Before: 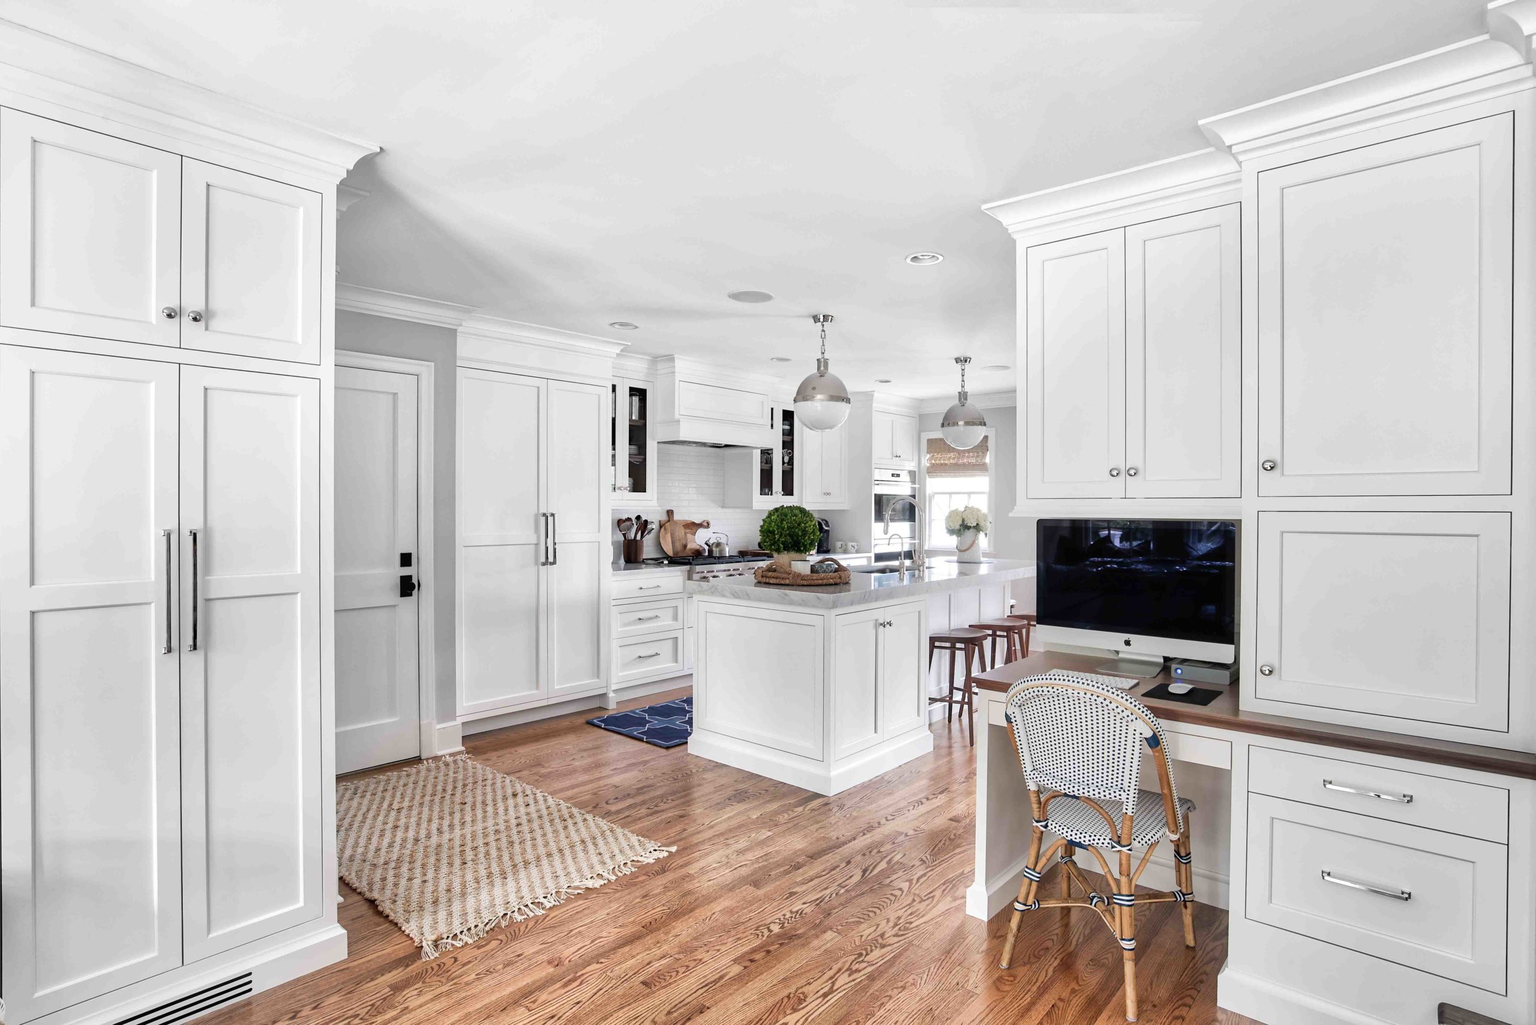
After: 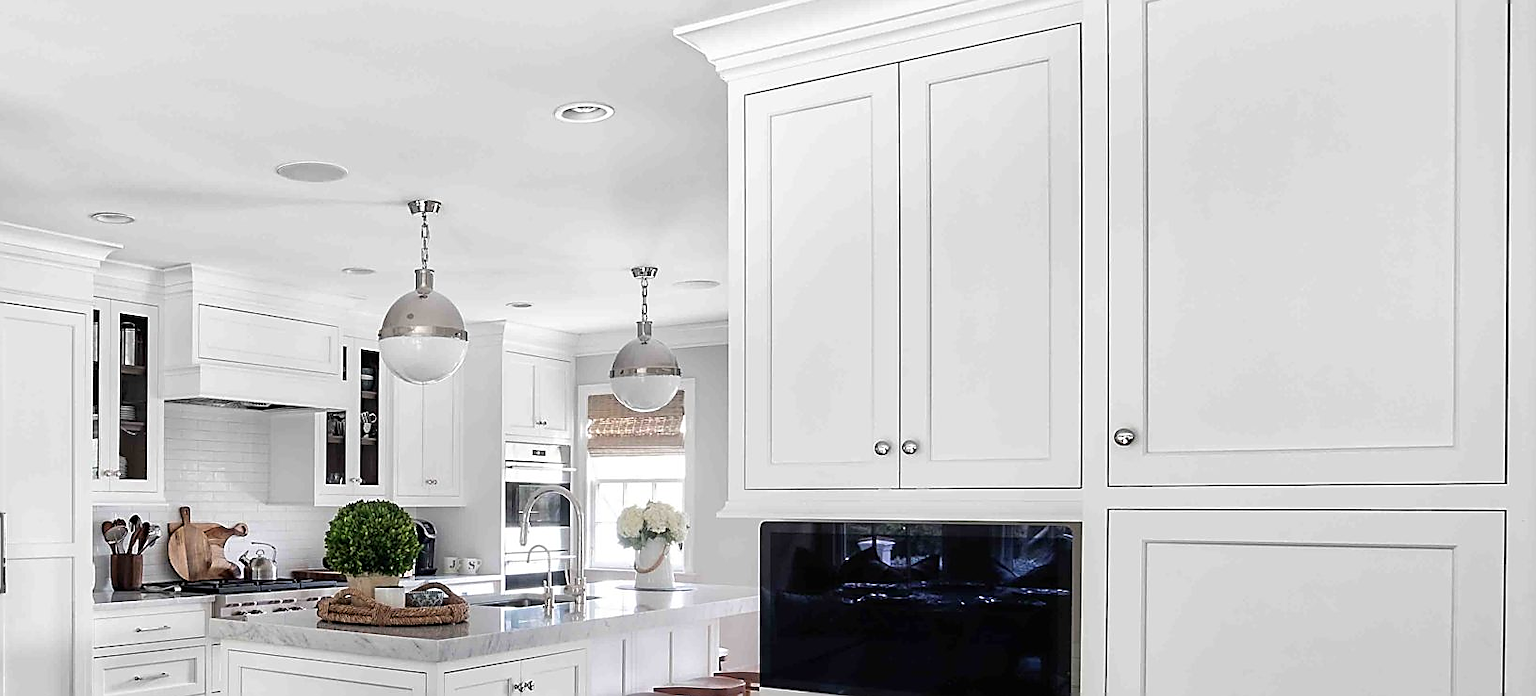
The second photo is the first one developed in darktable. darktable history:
sharpen: radius 1.4, amount 1.25, threshold 0.7
crop: left 36.005%, top 18.293%, right 0.31%, bottom 38.444%
